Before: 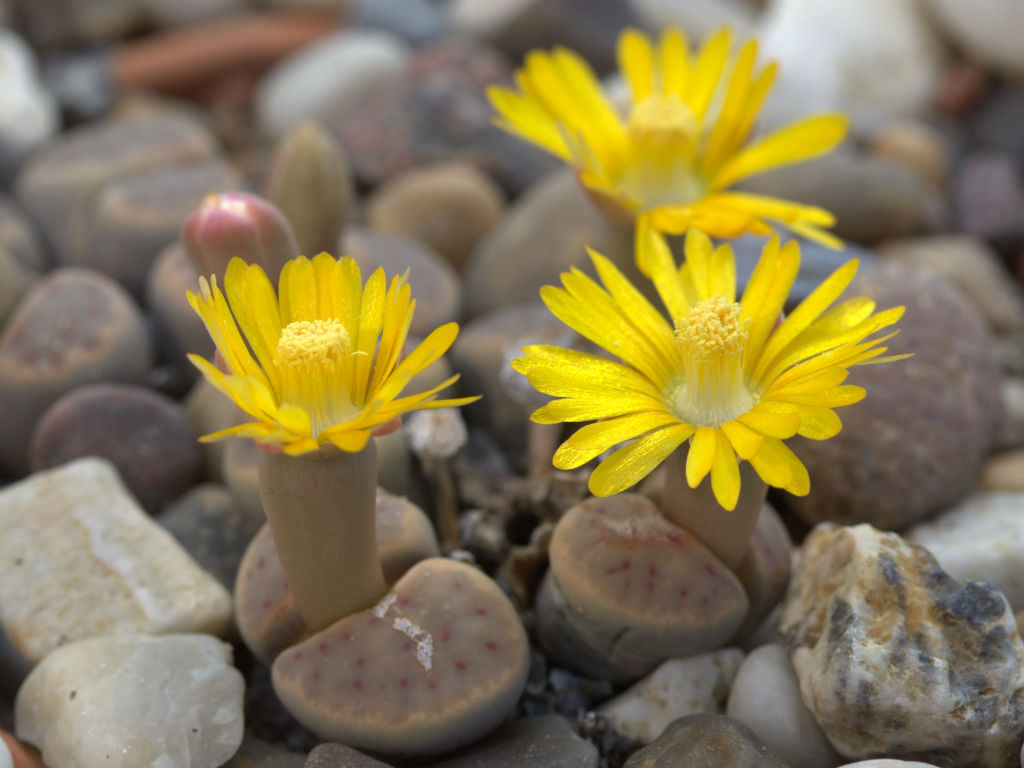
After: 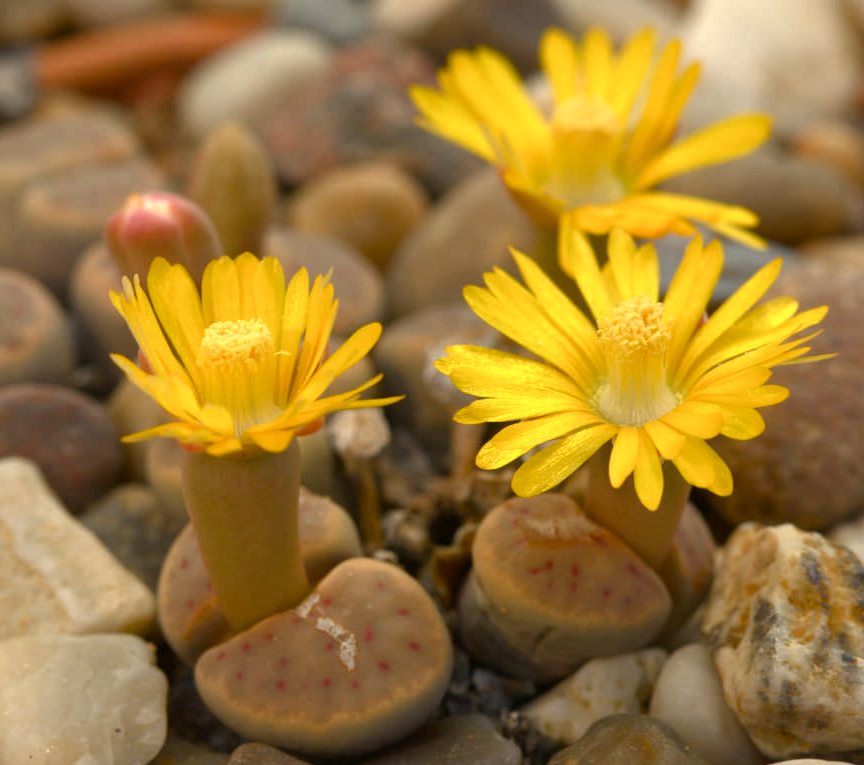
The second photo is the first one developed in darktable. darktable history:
color balance rgb: perceptual saturation grading › global saturation 20%, perceptual saturation grading › highlights -25%, perceptual saturation grading › shadows 50%
crop: left 7.598%, right 7.873%
white balance: red 1.123, blue 0.83
